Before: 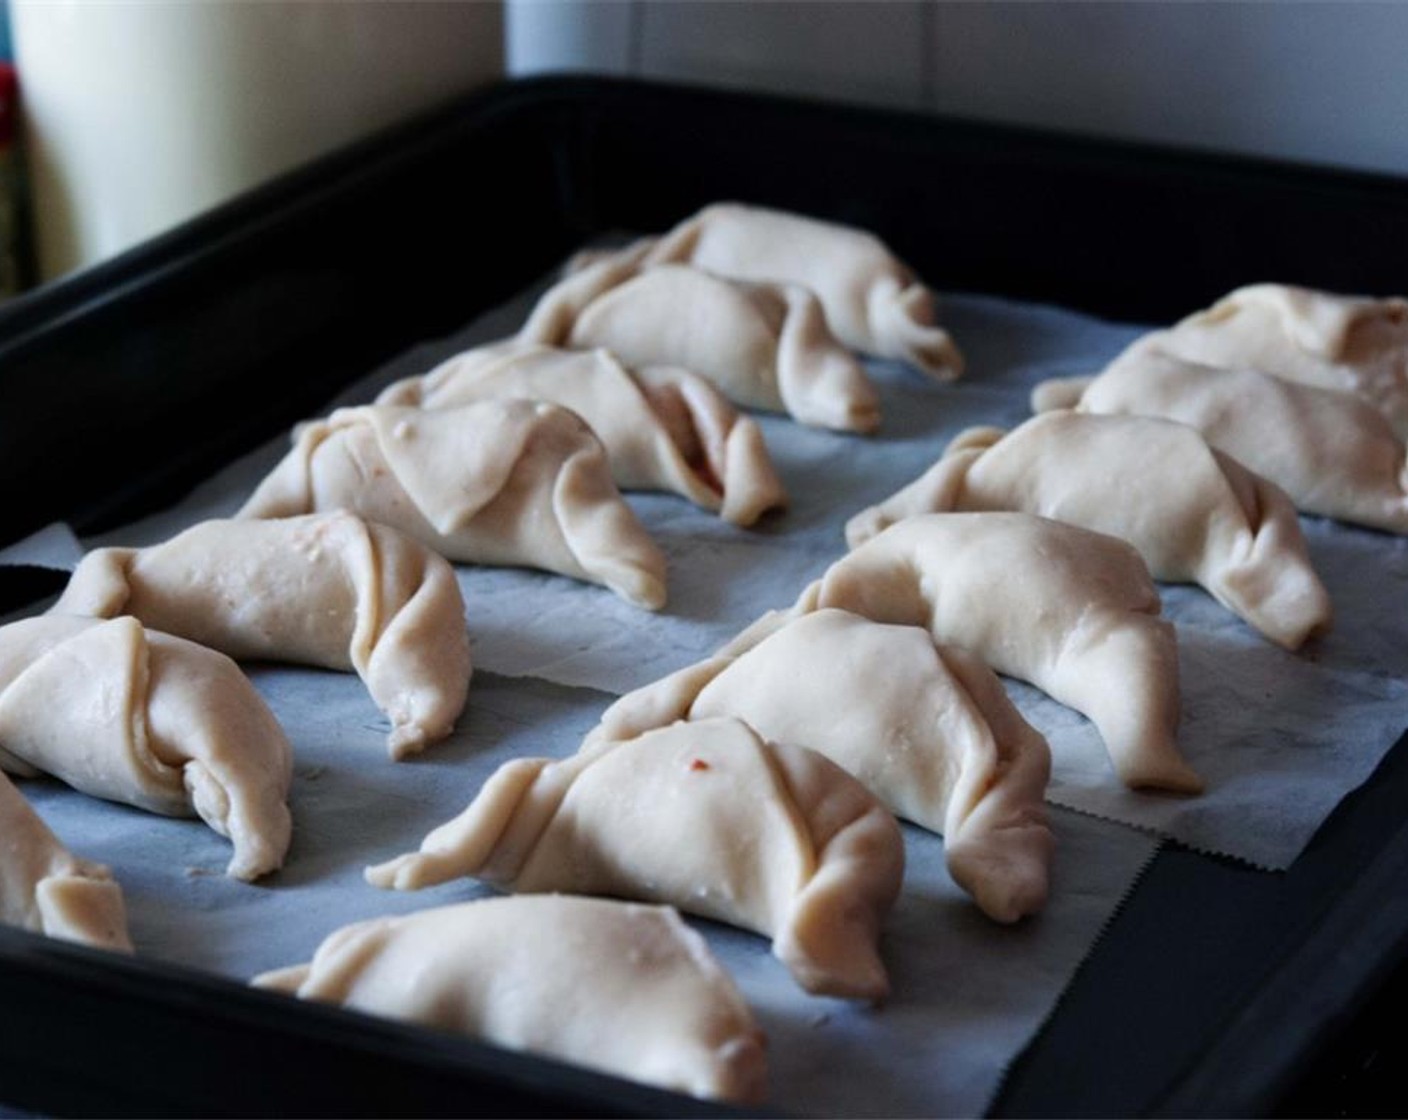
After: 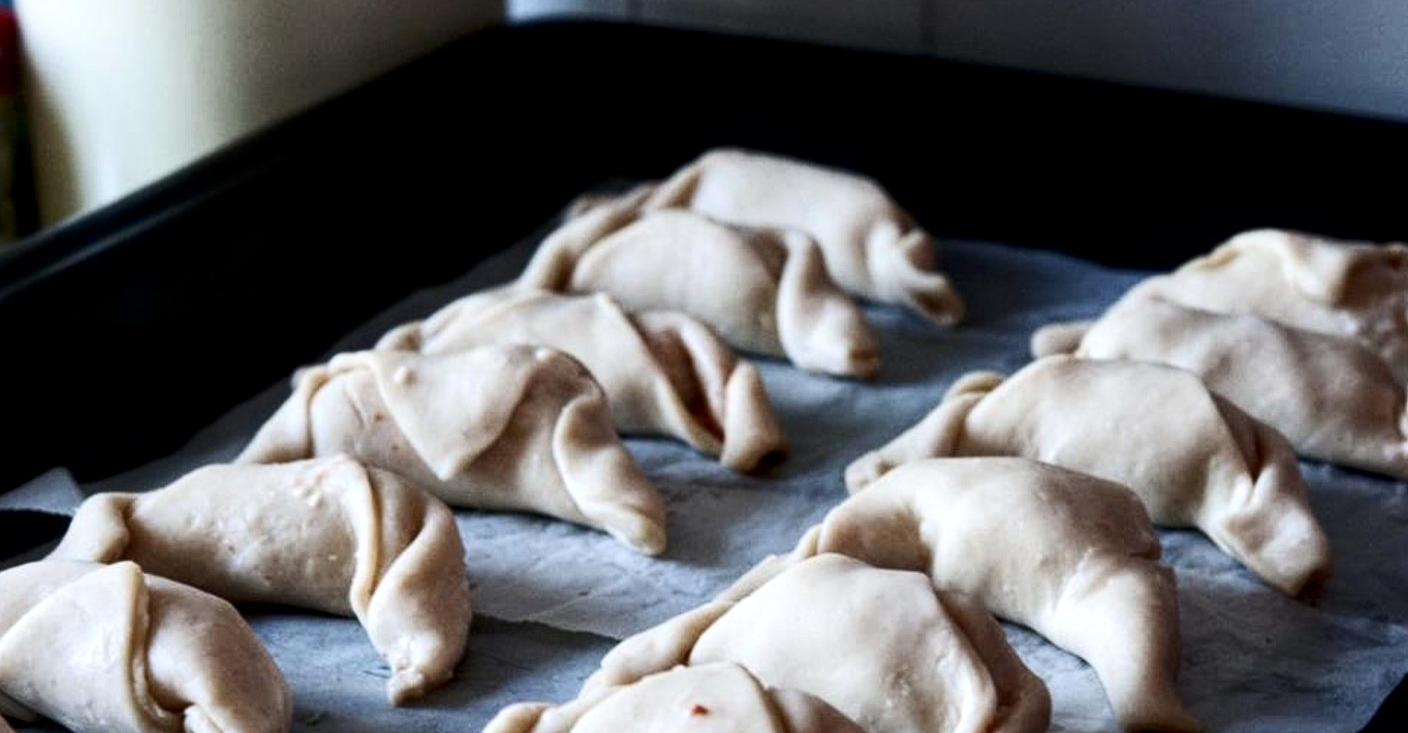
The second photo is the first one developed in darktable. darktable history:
crop and rotate: top 4.925%, bottom 29.617%
local contrast: highlights 99%, shadows 89%, detail 160%, midtone range 0.2
contrast brightness saturation: contrast 0.282
